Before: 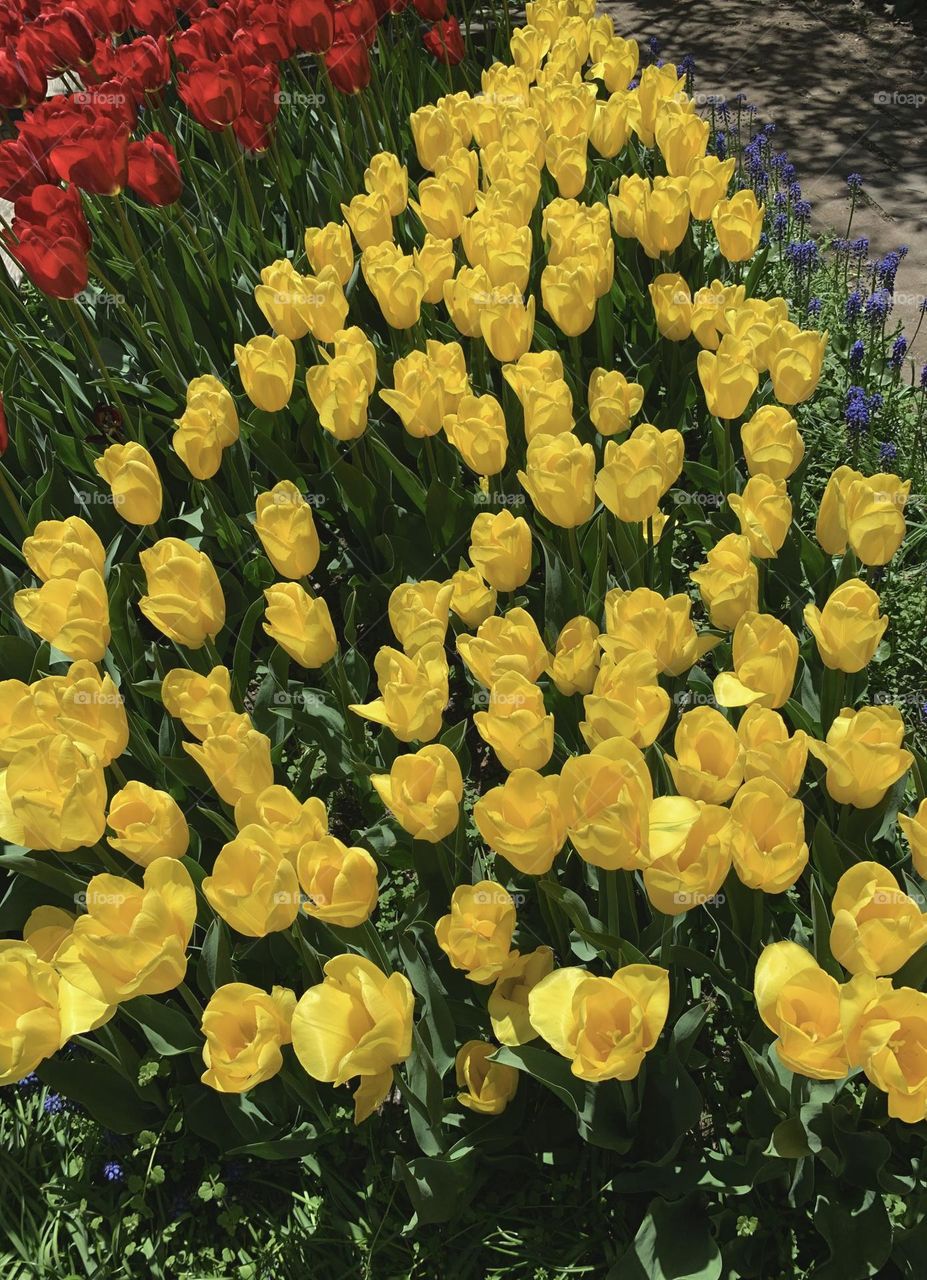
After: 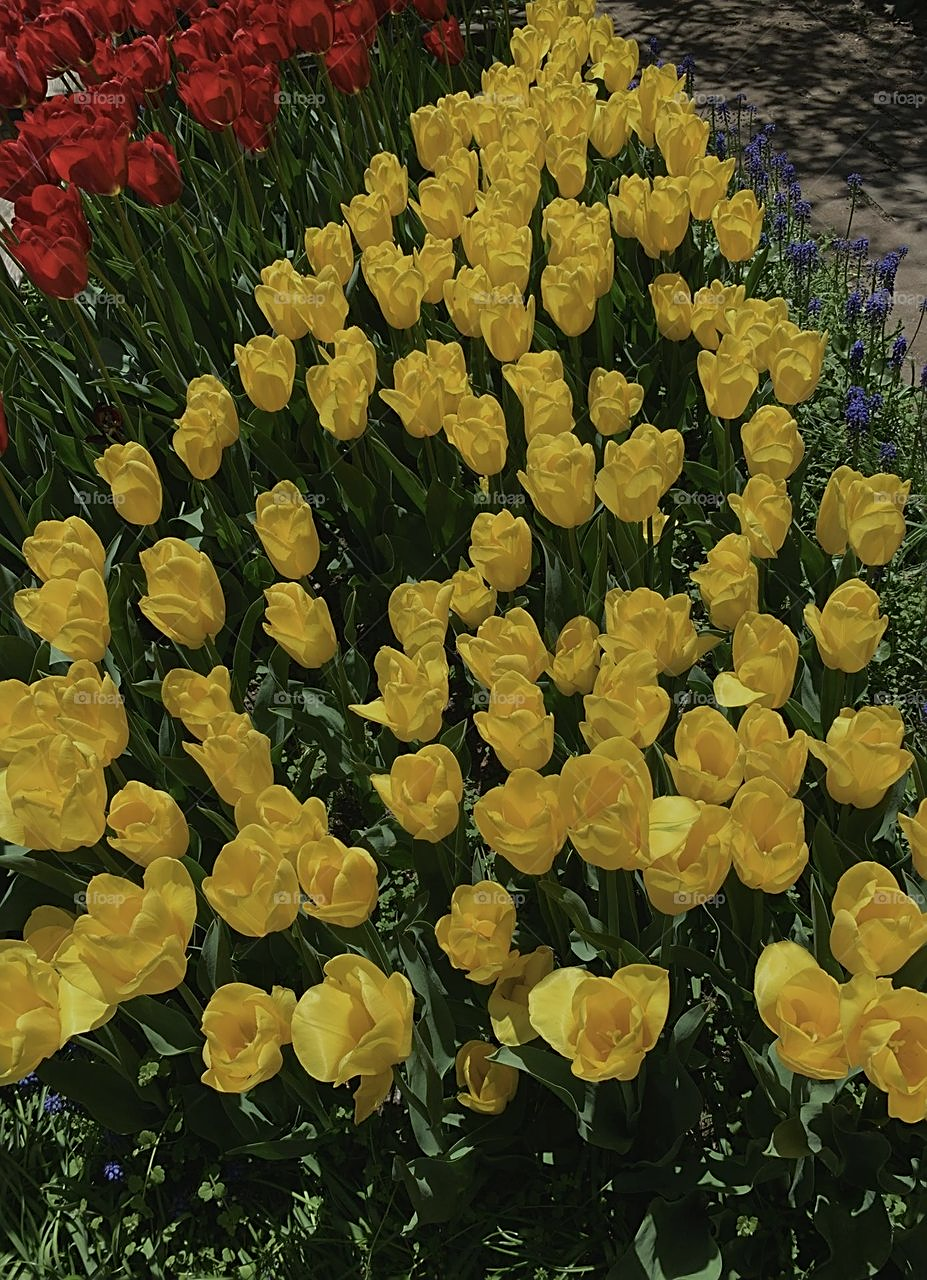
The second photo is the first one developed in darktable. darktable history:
exposure: black level correction 0, exposure -0.766 EV, compensate highlight preservation false
sharpen: on, module defaults
tone curve: color space Lab, linked channels, preserve colors none
